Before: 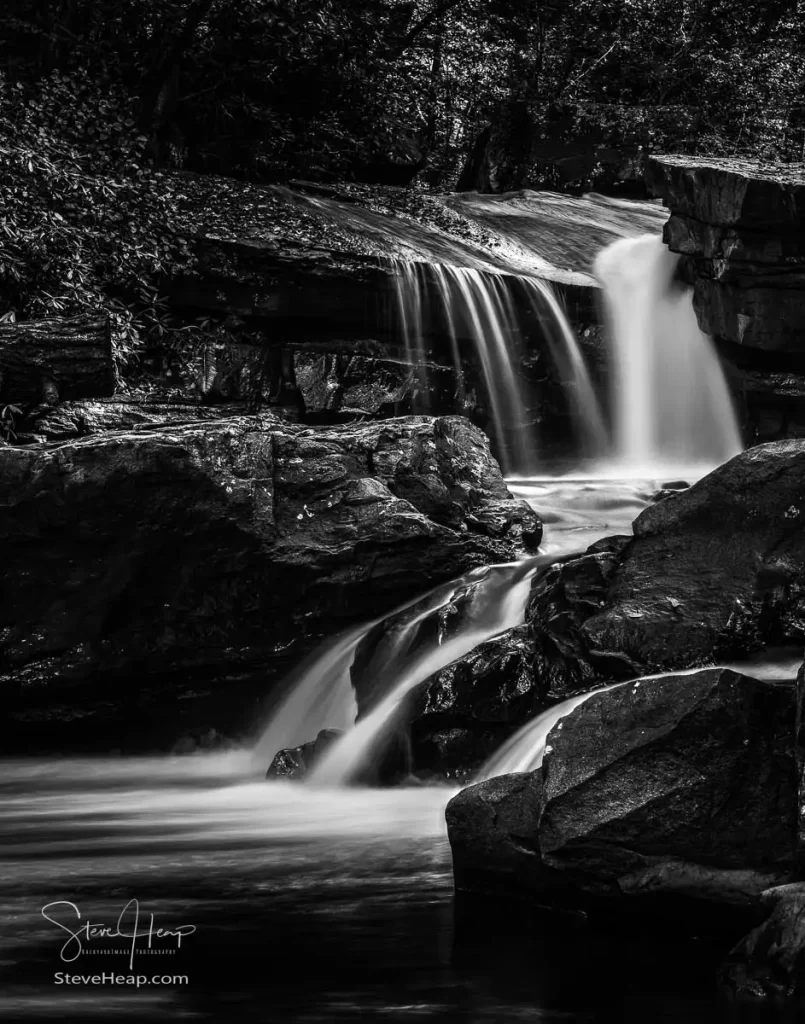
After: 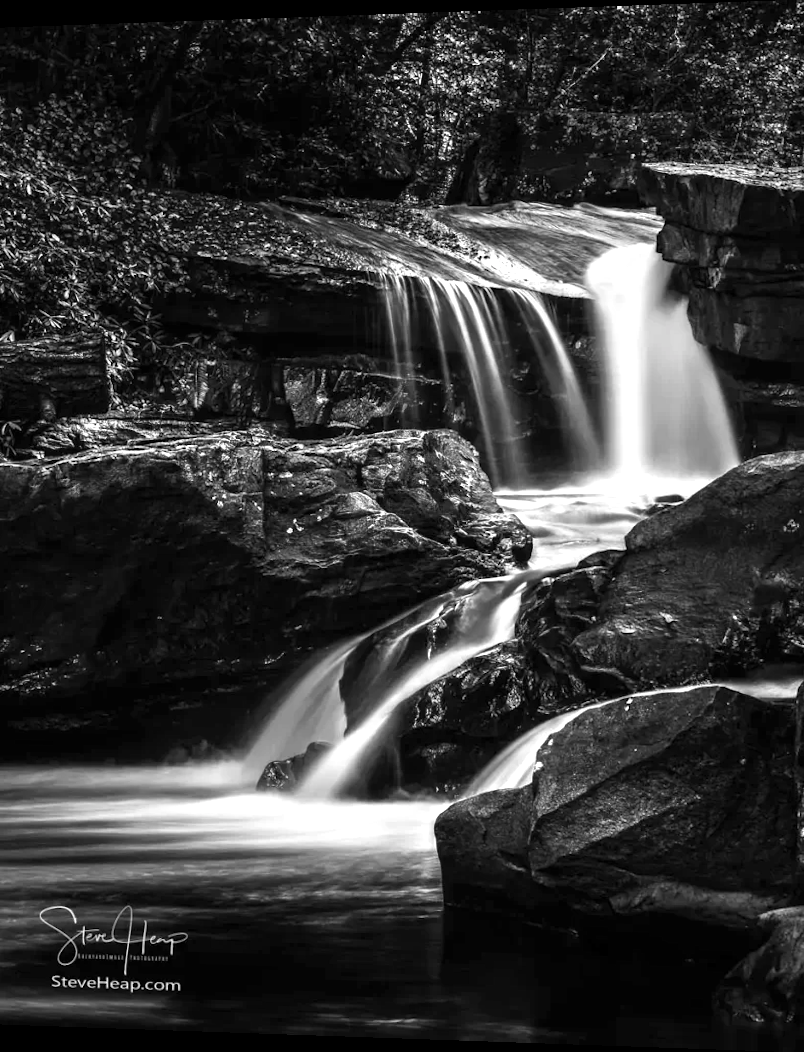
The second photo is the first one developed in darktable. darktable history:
rotate and perspective: lens shift (horizontal) -0.055, automatic cropping off
exposure: exposure 0.785 EV, compensate highlight preservation false
